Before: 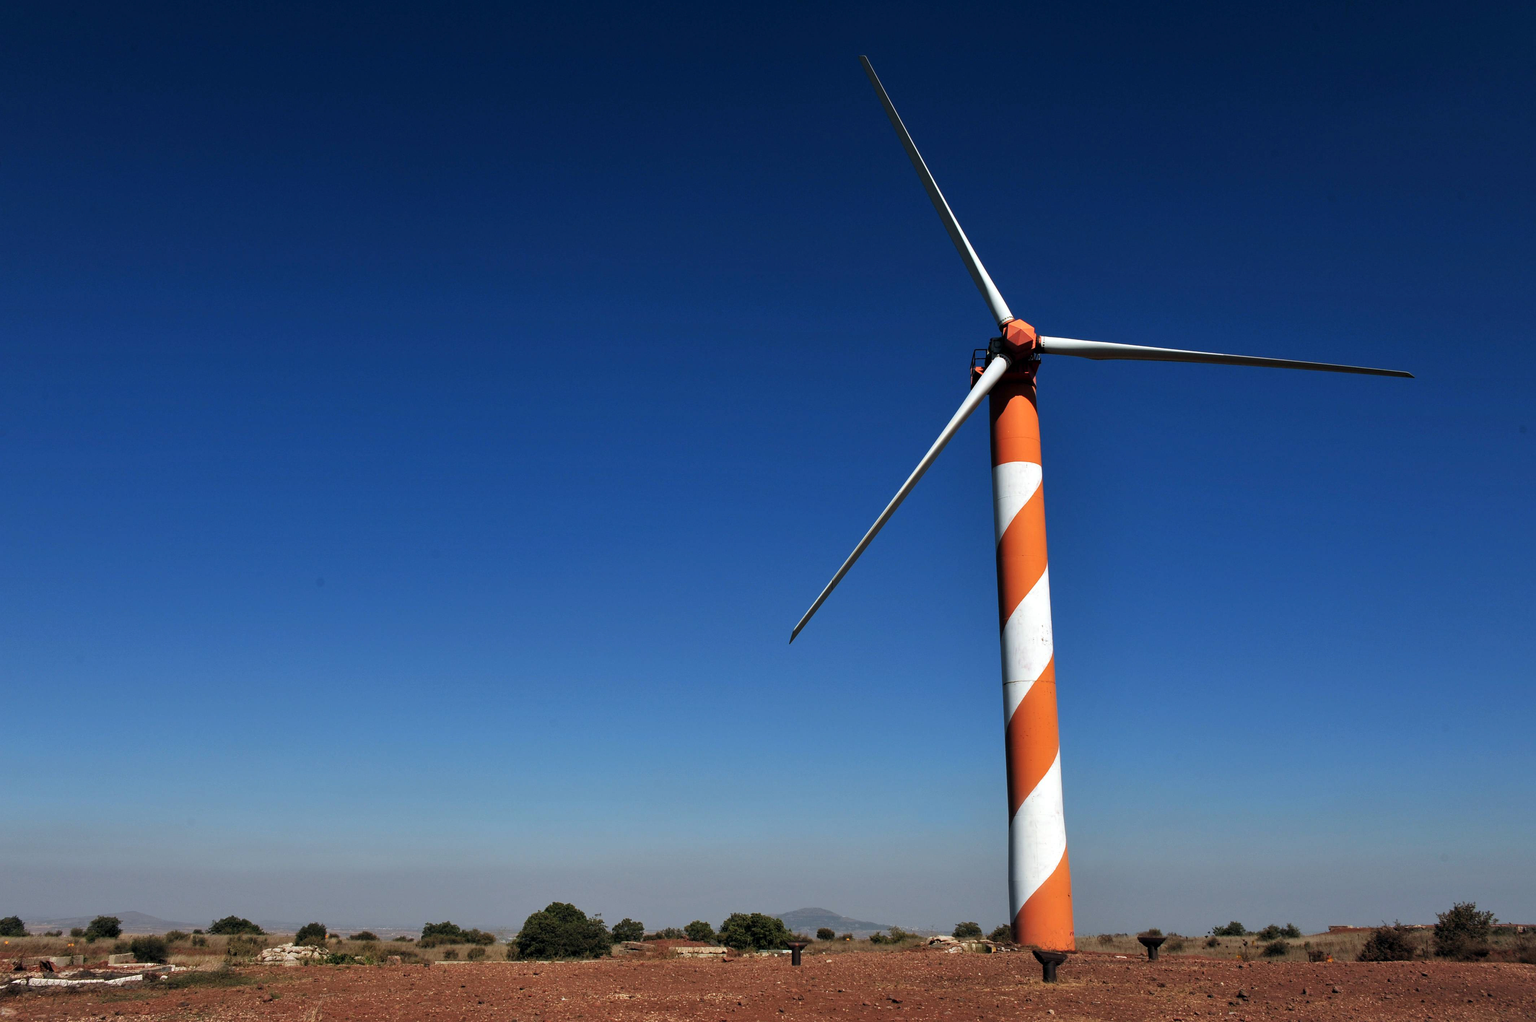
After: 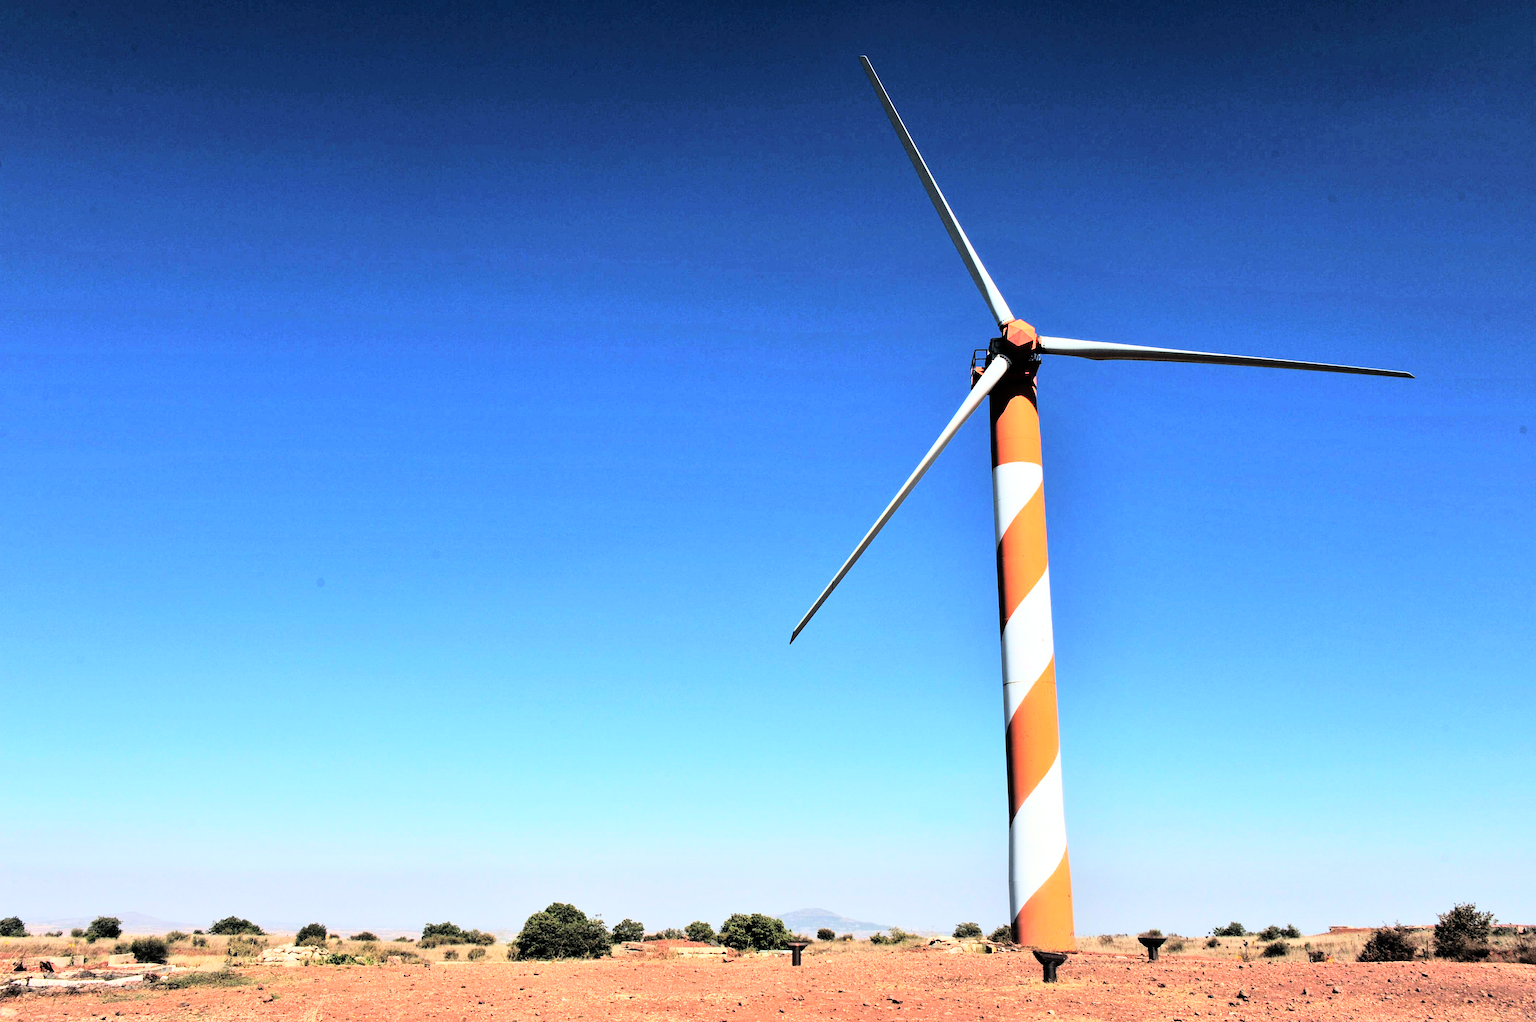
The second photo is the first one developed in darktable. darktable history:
rgb curve: curves: ch0 [(0, 0) (0.21, 0.15) (0.24, 0.21) (0.5, 0.75) (0.75, 0.96) (0.89, 0.99) (1, 1)]; ch1 [(0, 0.02) (0.21, 0.13) (0.25, 0.2) (0.5, 0.67) (0.75, 0.9) (0.89, 0.97) (1, 1)]; ch2 [(0, 0.02) (0.21, 0.13) (0.25, 0.2) (0.5, 0.67) (0.75, 0.9) (0.89, 0.97) (1, 1)], compensate middle gray true
contrast brightness saturation: contrast 0.05, brightness 0.06, saturation 0.01
tone equalizer: -7 EV 0.15 EV, -6 EV 0.6 EV, -5 EV 1.15 EV, -4 EV 1.33 EV, -3 EV 1.15 EV, -2 EV 0.6 EV, -1 EV 0.15 EV, mask exposure compensation -0.5 EV
